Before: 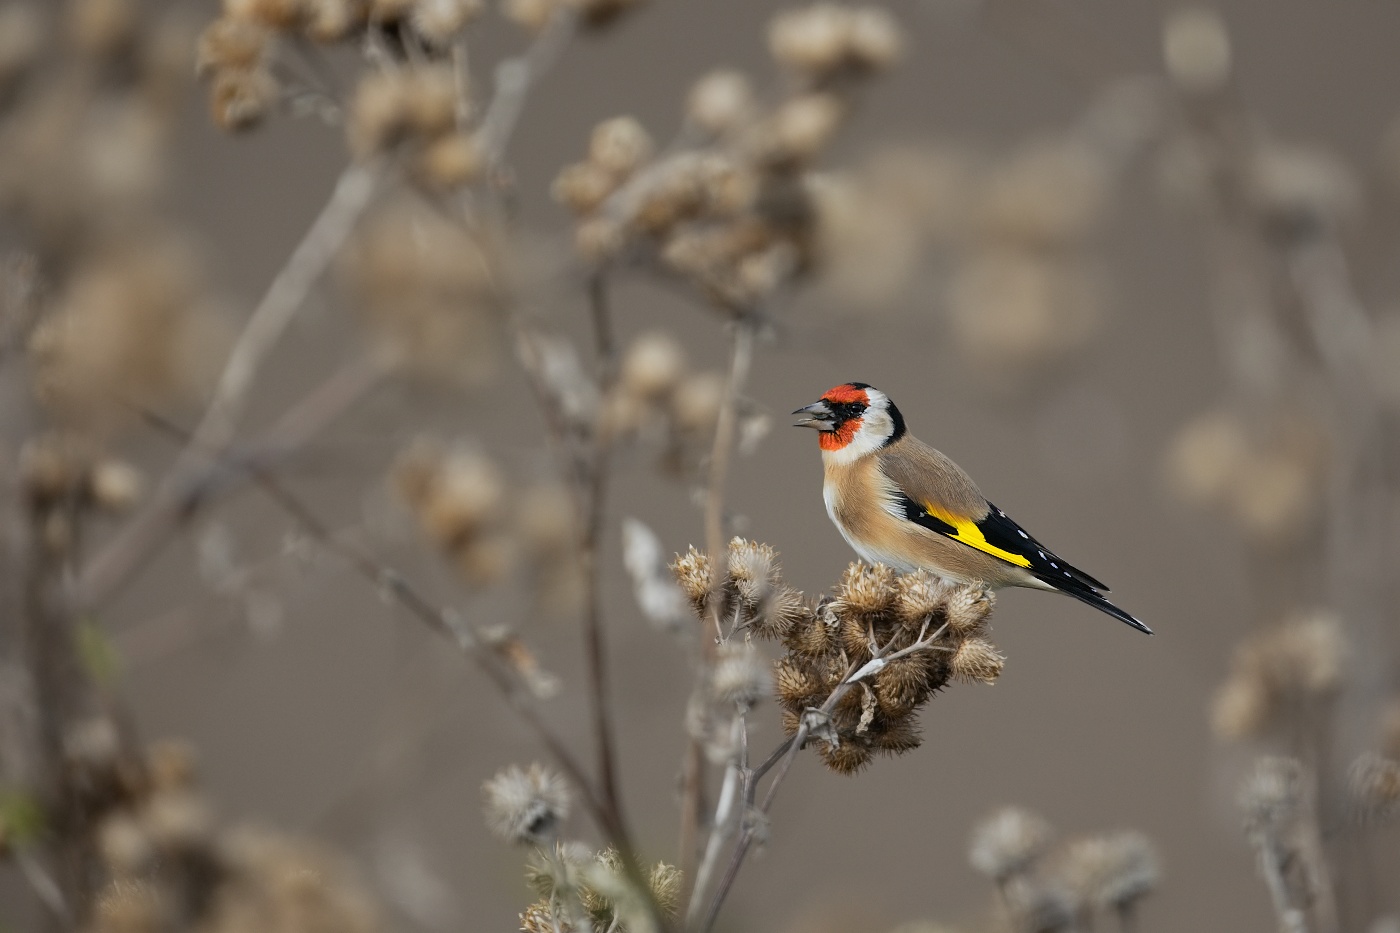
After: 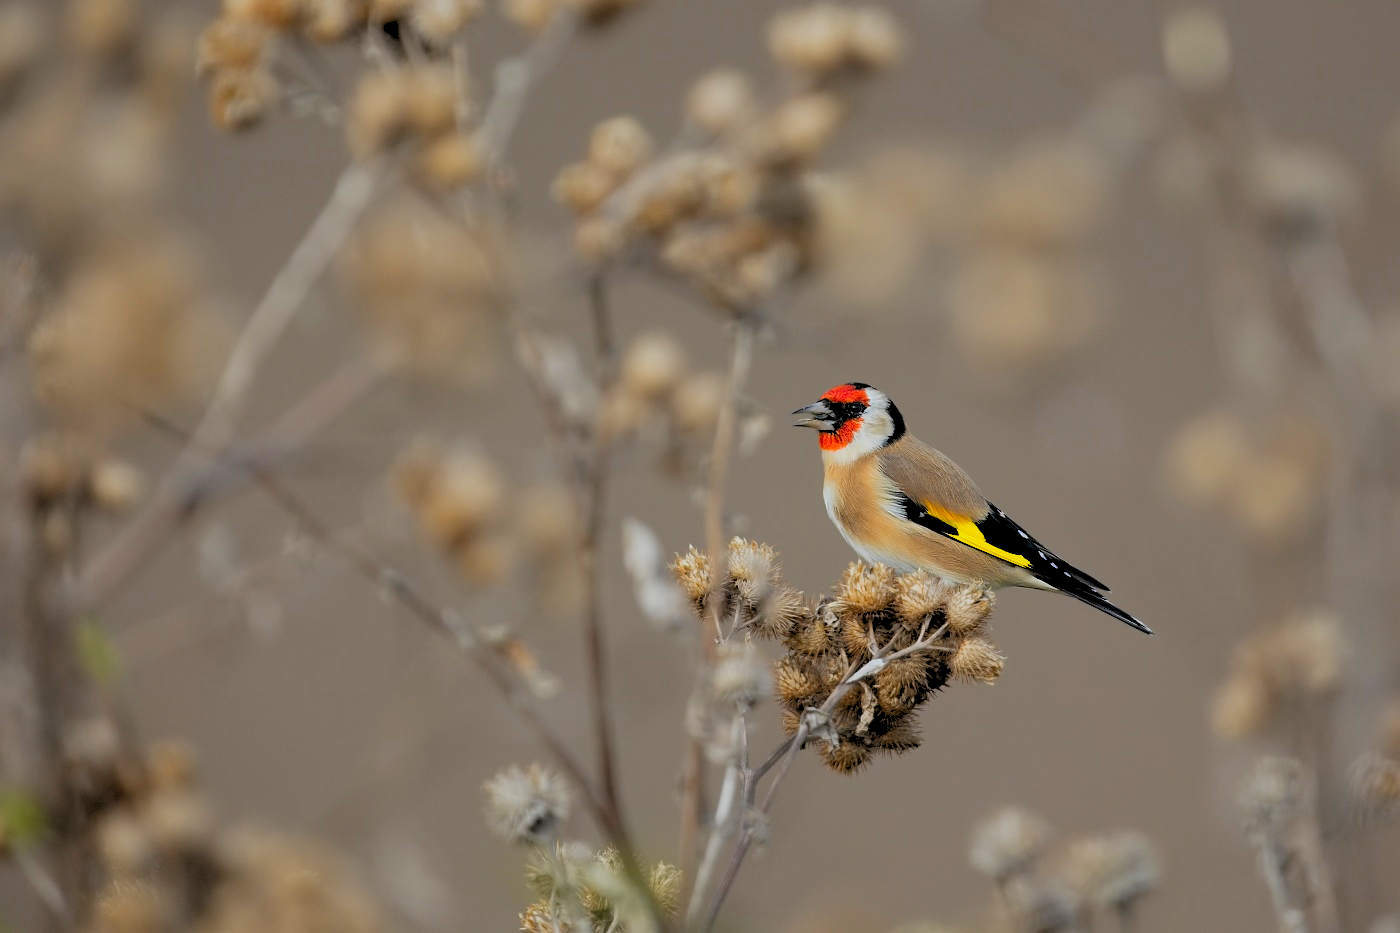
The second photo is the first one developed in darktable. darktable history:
rgb levels: preserve colors sum RGB, levels [[0.038, 0.433, 0.934], [0, 0.5, 1], [0, 0.5, 1]]
color correction: saturation 1.32
